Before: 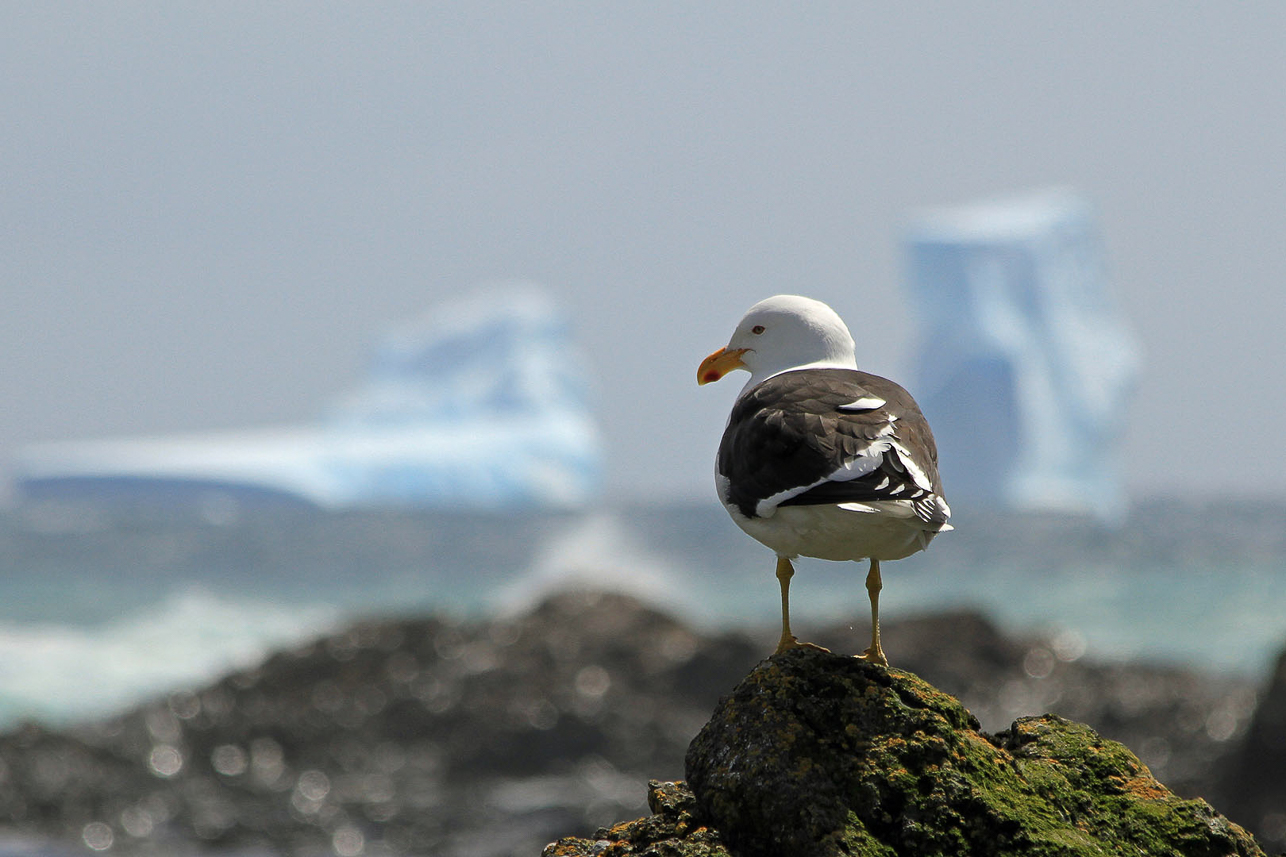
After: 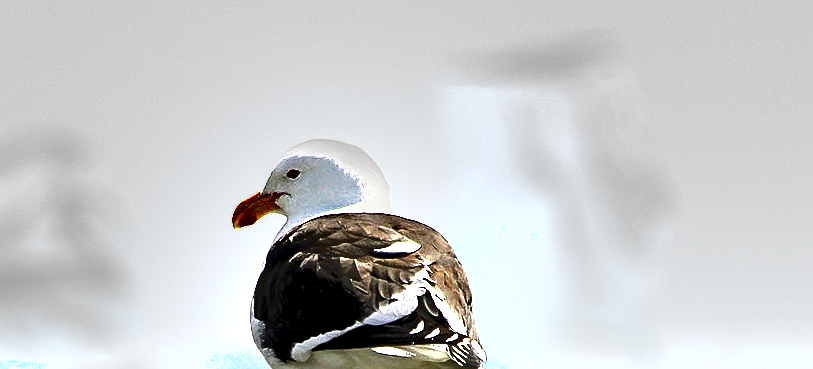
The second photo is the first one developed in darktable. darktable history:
exposure: black level correction 0.005, exposure 2.071 EV, compensate highlight preservation false
shadows and highlights: low approximation 0.01, soften with gaussian
crop: left 36.209%, top 18.242%, right 0.546%, bottom 38.606%
sharpen: on, module defaults
